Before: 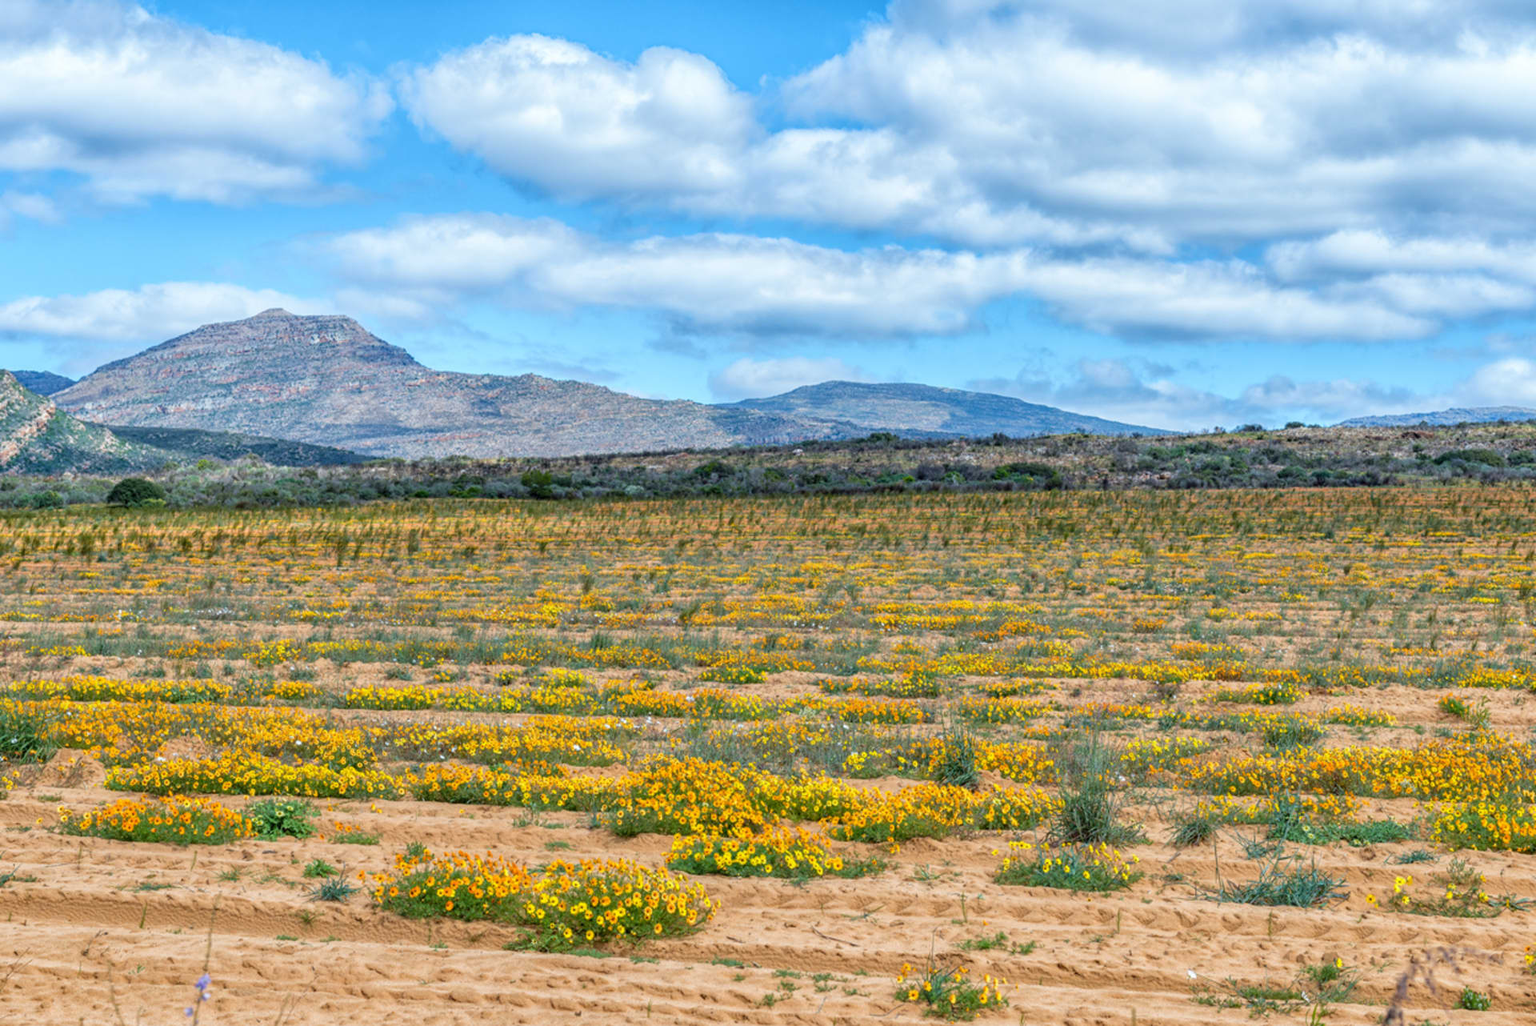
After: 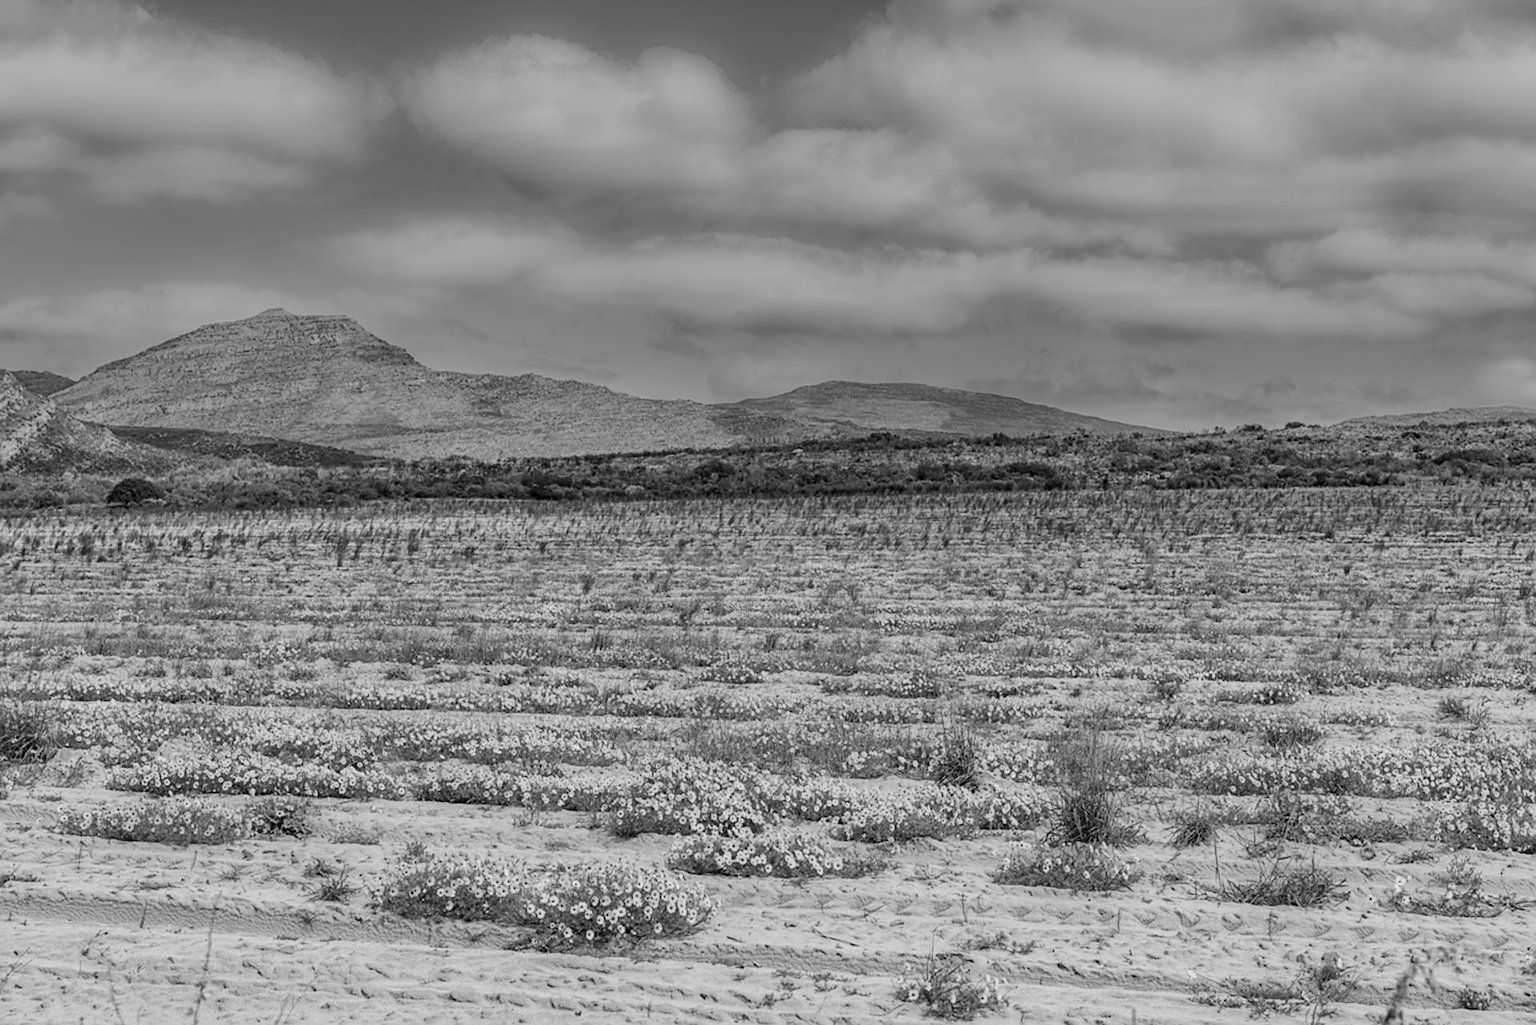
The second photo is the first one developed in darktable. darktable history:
monochrome: a 79.32, b 81.83, size 1.1
sharpen: on, module defaults
contrast brightness saturation: contrast 0.23, brightness 0.1, saturation 0.29
